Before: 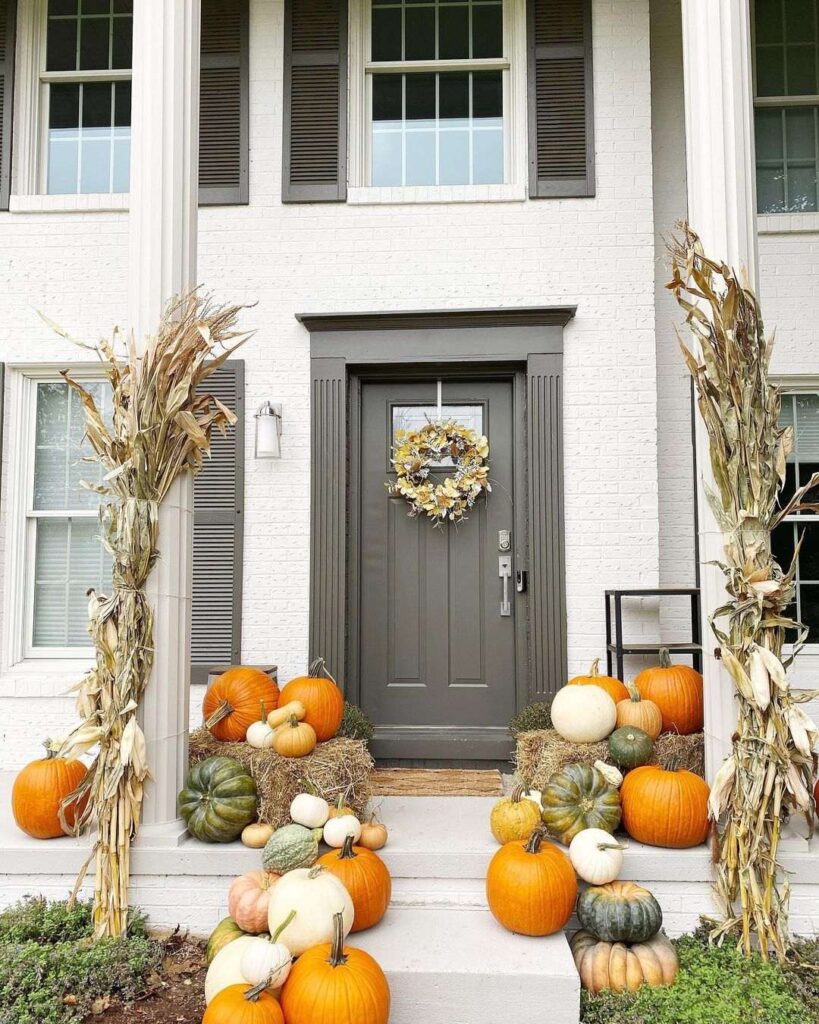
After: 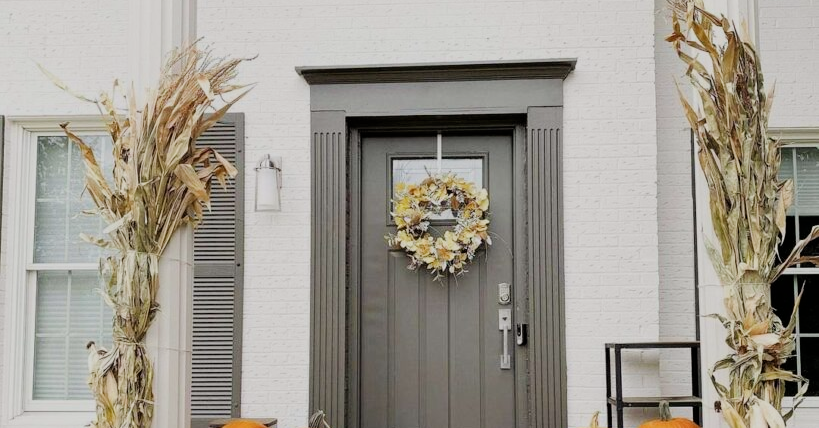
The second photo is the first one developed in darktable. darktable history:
filmic rgb: black relative exposure -7.65 EV, white relative exposure 4.56 EV, hardness 3.61
crop and rotate: top 24.184%, bottom 34.009%
